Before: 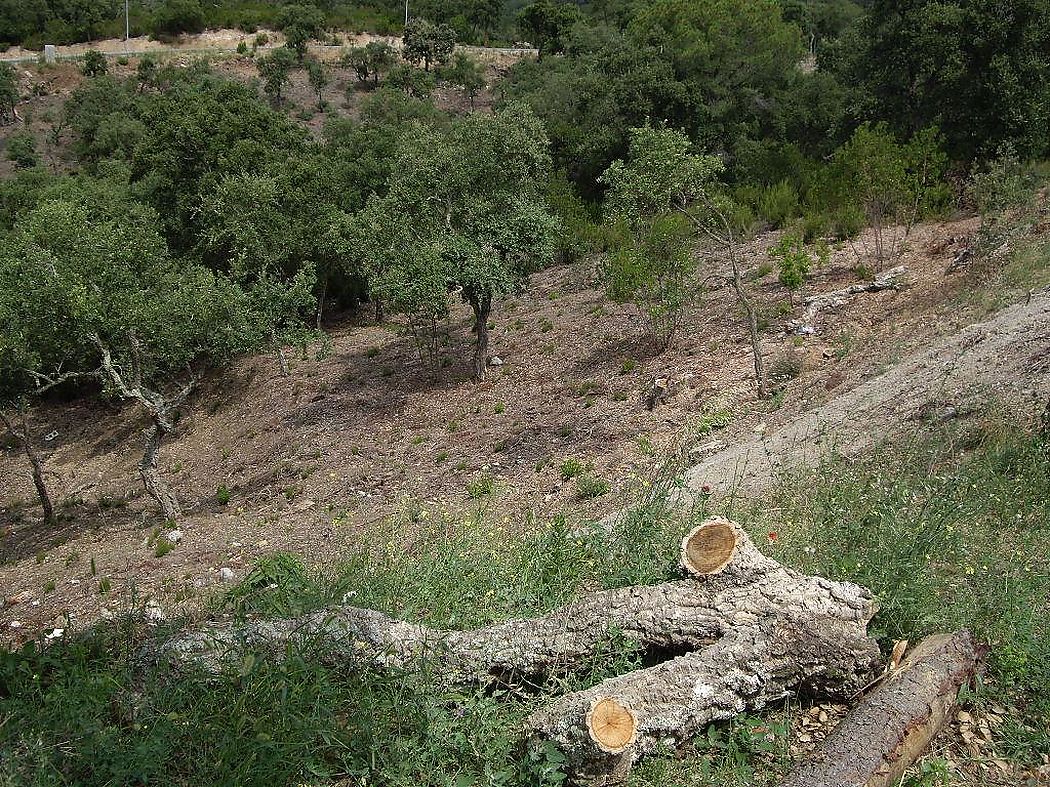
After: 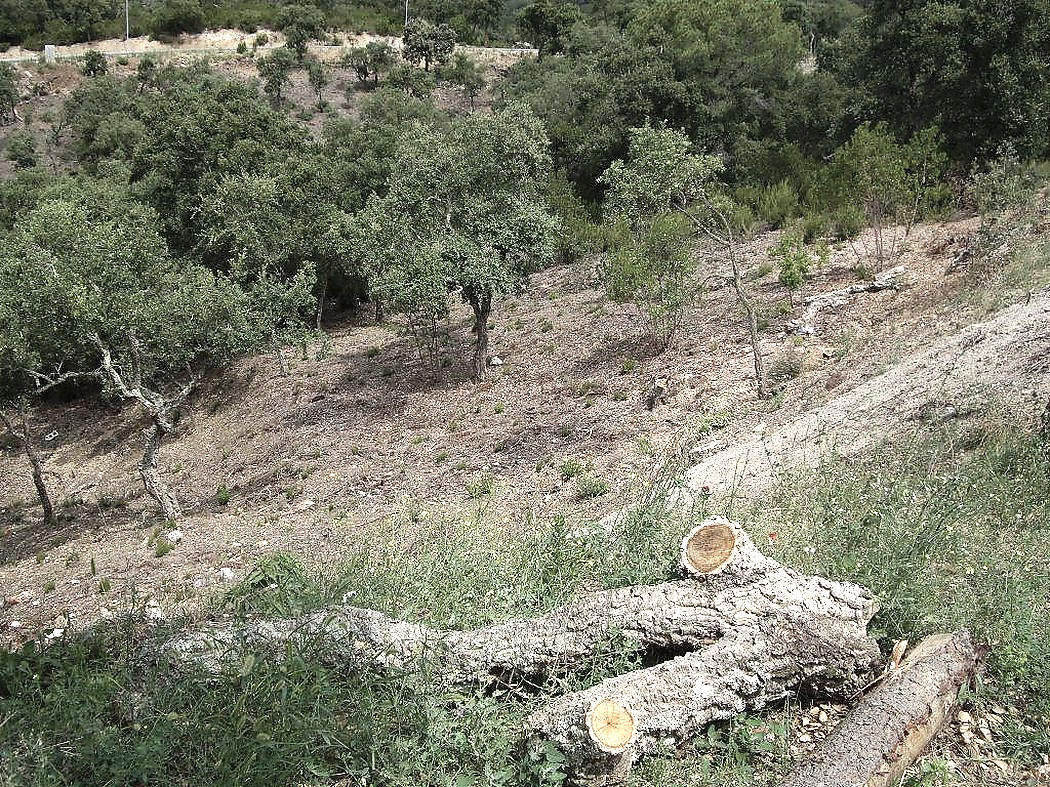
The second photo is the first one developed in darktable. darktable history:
exposure: exposure 0.921 EV, compensate highlight preservation false
contrast brightness saturation: contrast 0.1, saturation -0.36
